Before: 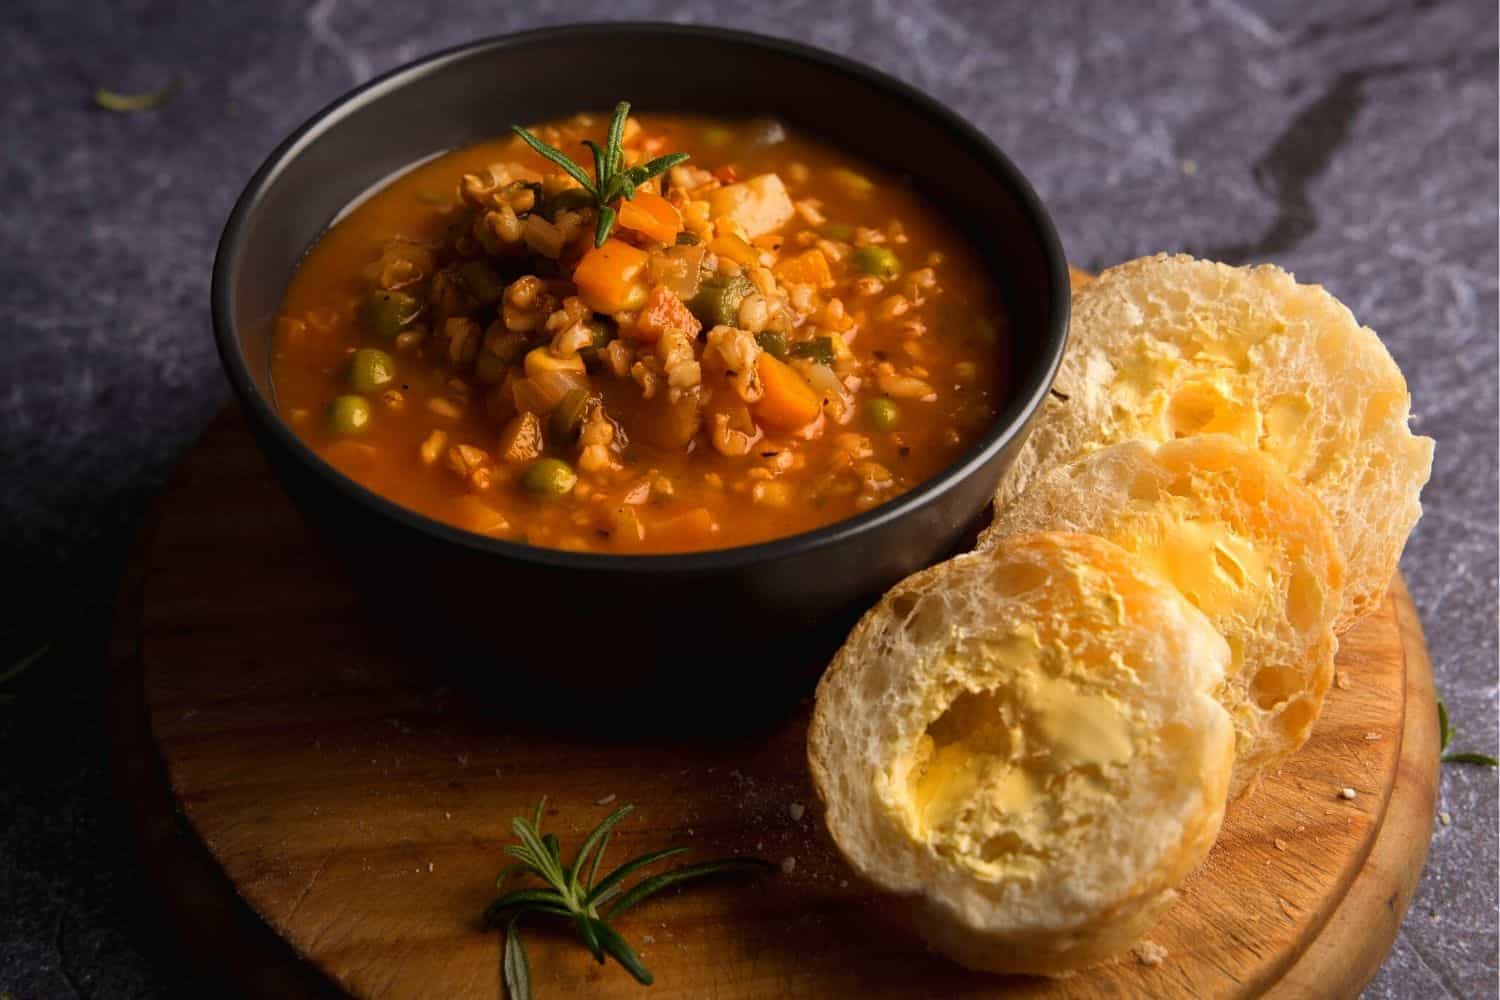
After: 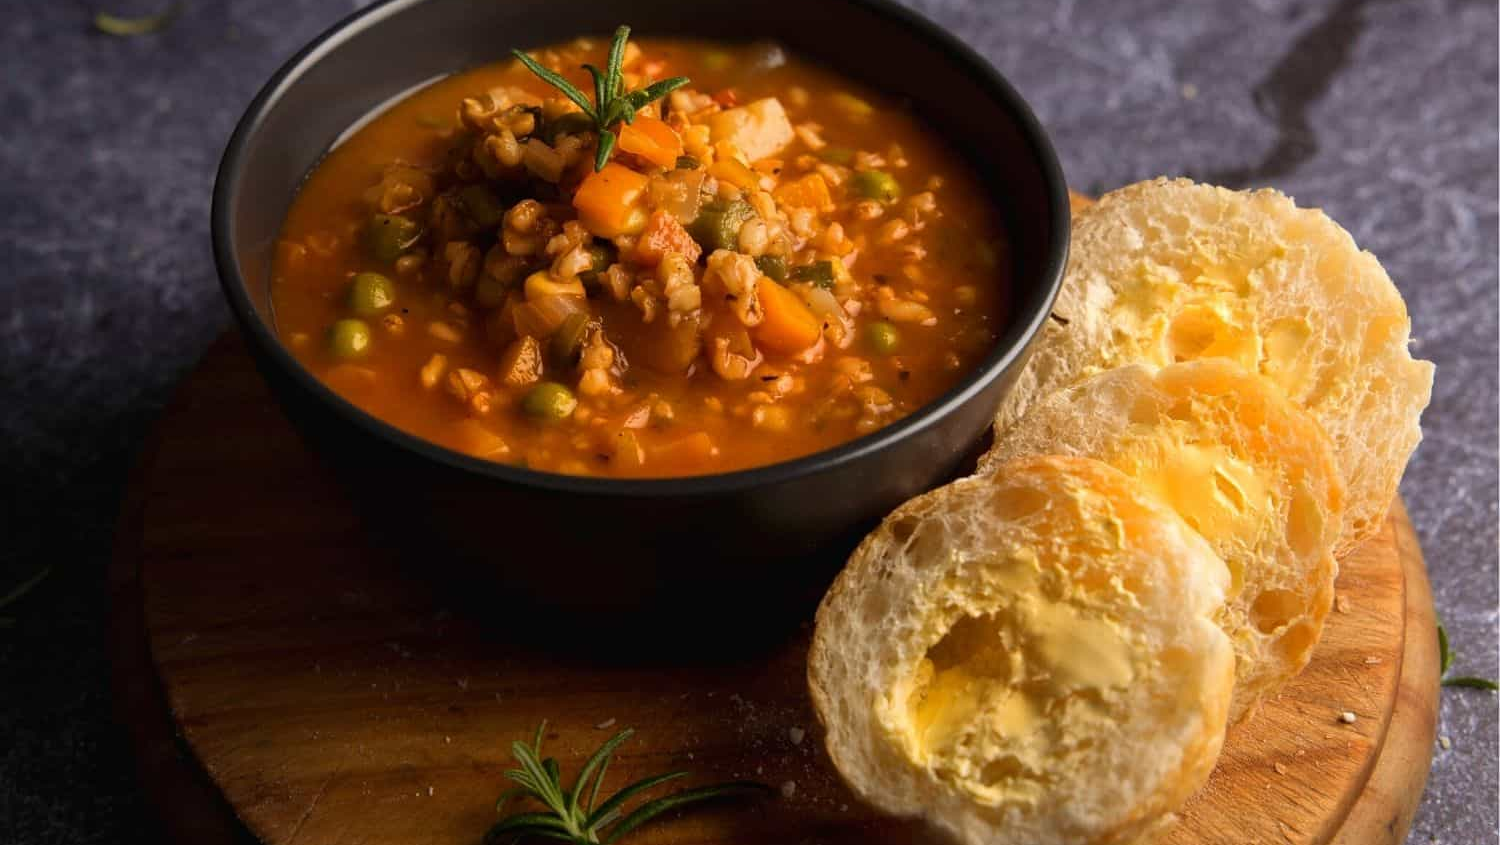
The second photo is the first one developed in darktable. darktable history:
crop: top 7.619%, bottom 7.857%
